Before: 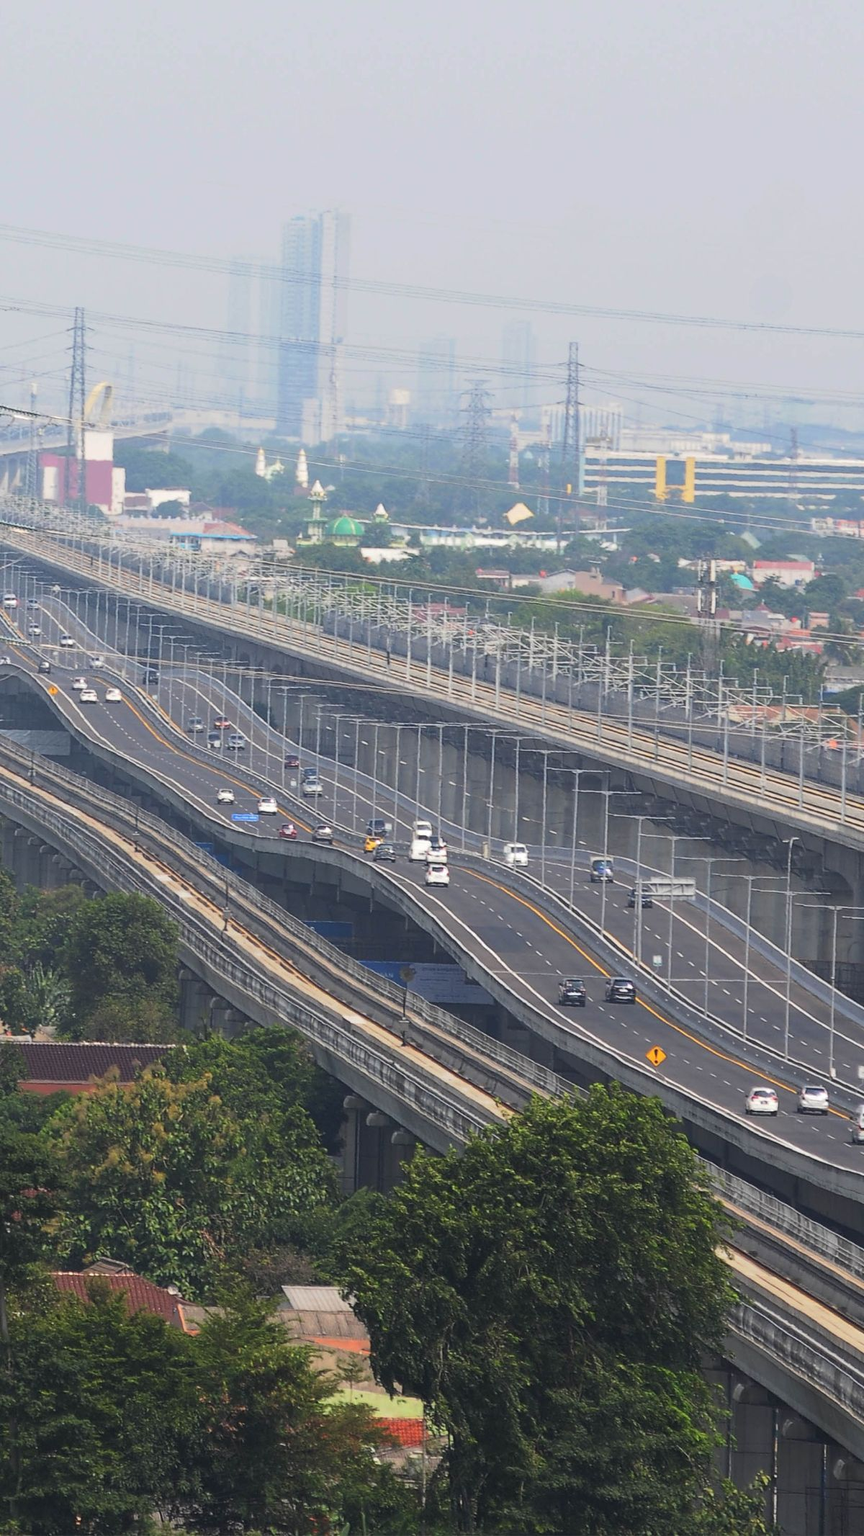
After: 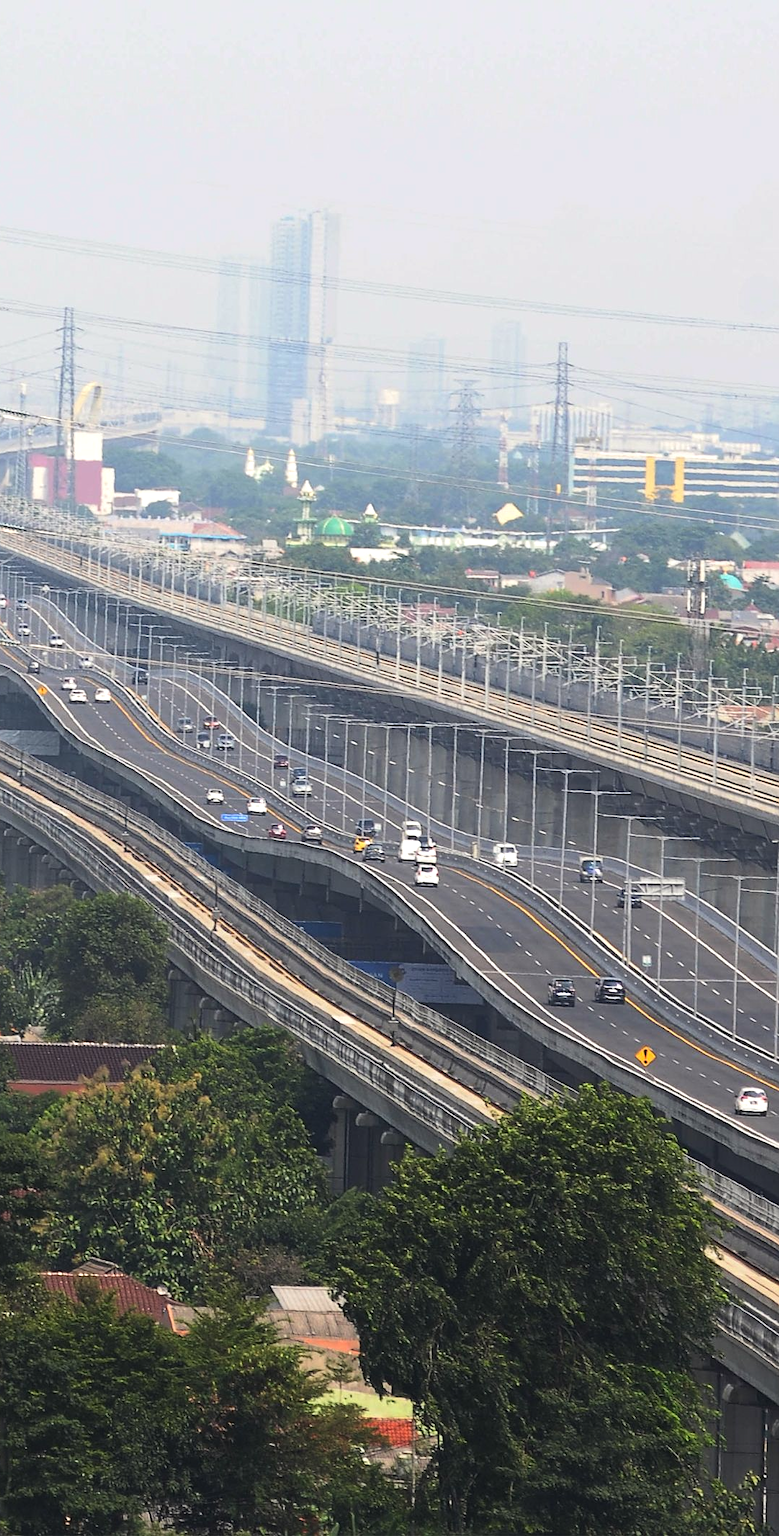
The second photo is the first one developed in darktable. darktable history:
crop and rotate: left 1.275%, right 8.508%
tone equalizer: -8 EV -0.402 EV, -7 EV -0.417 EV, -6 EV -0.323 EV, -5 EV -0.189 EV, -3 EV 0.235 EV, -2 EV 0.334 EV, -1 EV 0.386 EV, +0 EV 0.446 EV, edges refinement/feathering 500, mask exposure compensation -1.57 EV, preserve details no
sharpen: amount 0.207
color correction: highlights b* 2.94
